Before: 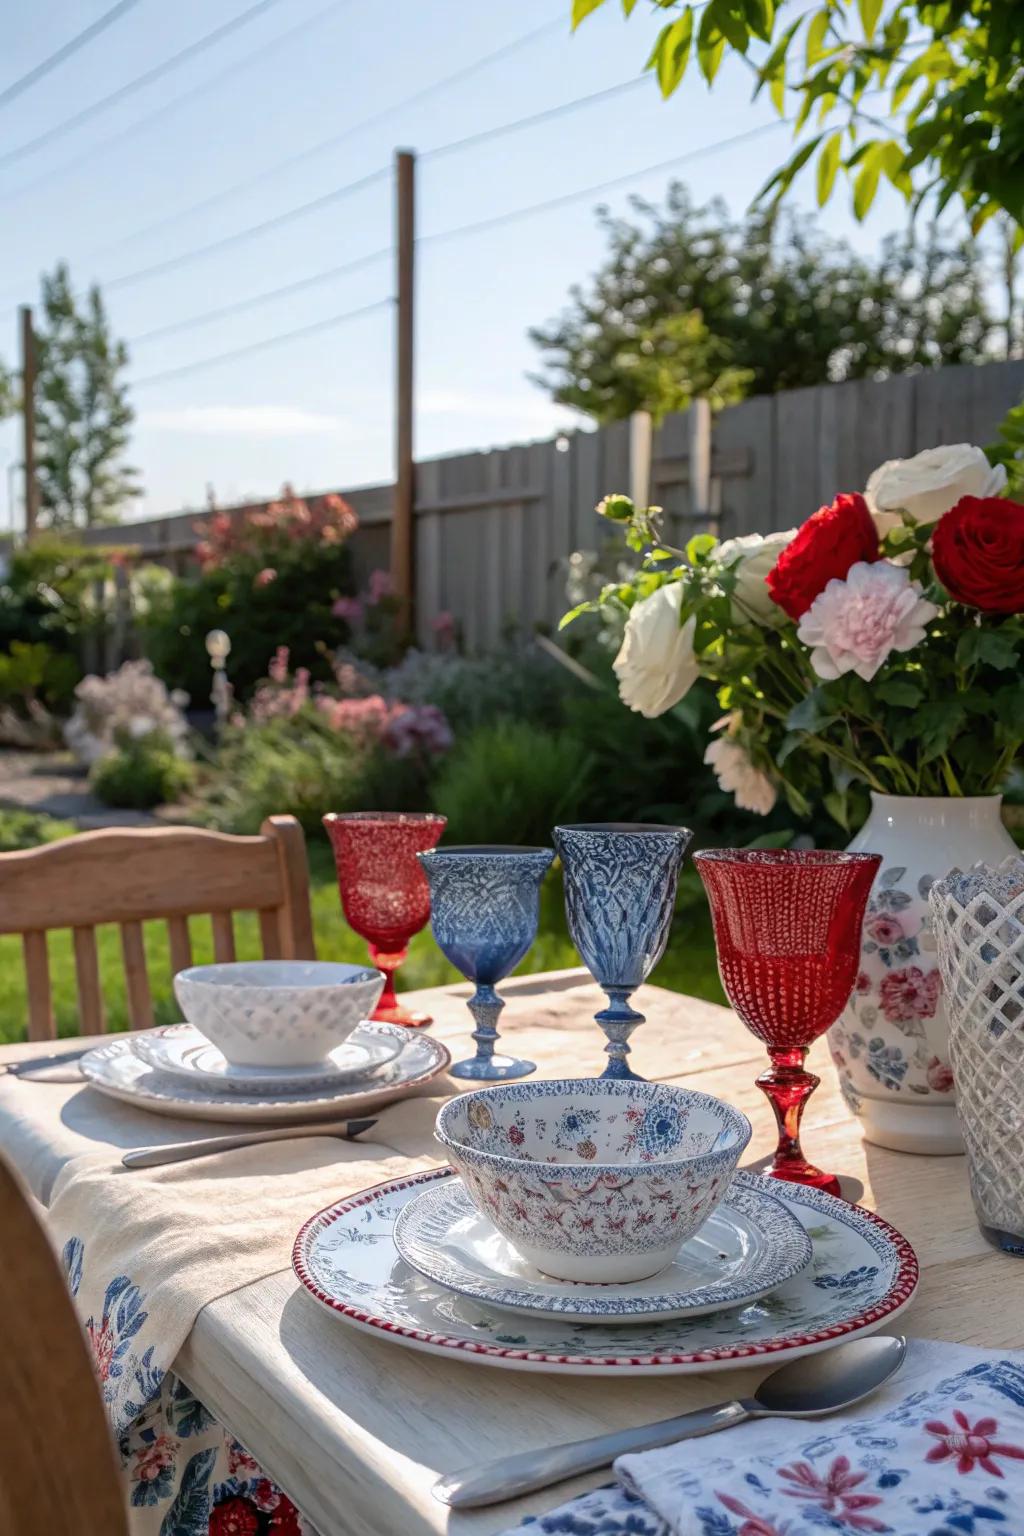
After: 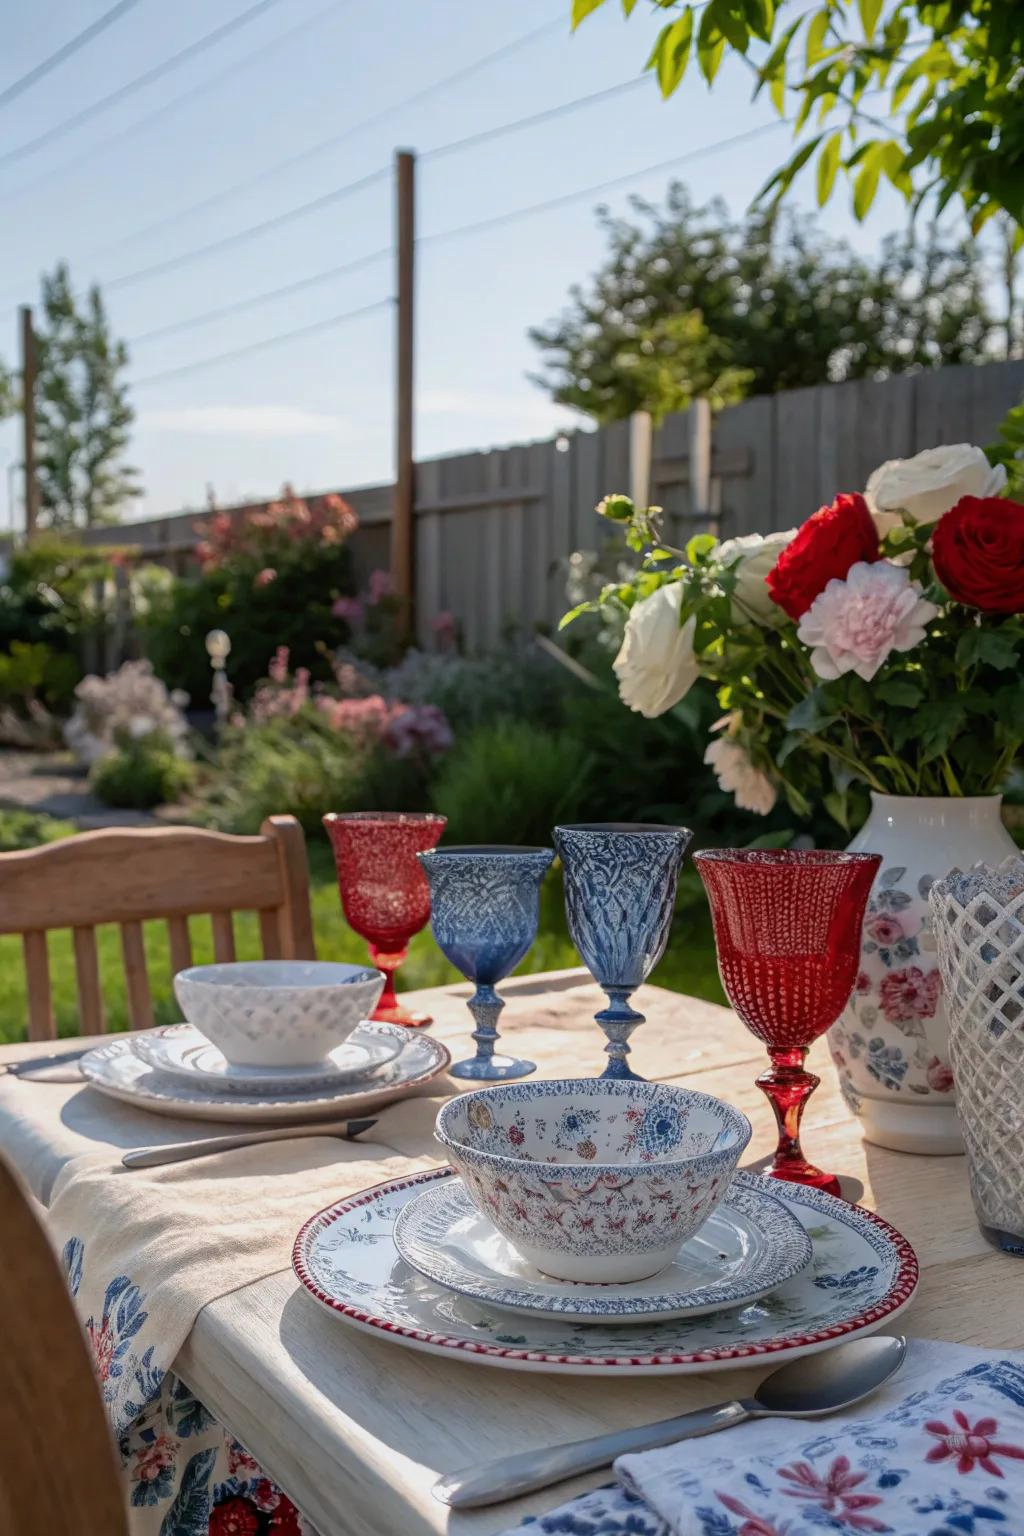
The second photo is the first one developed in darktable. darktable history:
exposure: exposure -0.211 EV, compensate highlight preservation false
